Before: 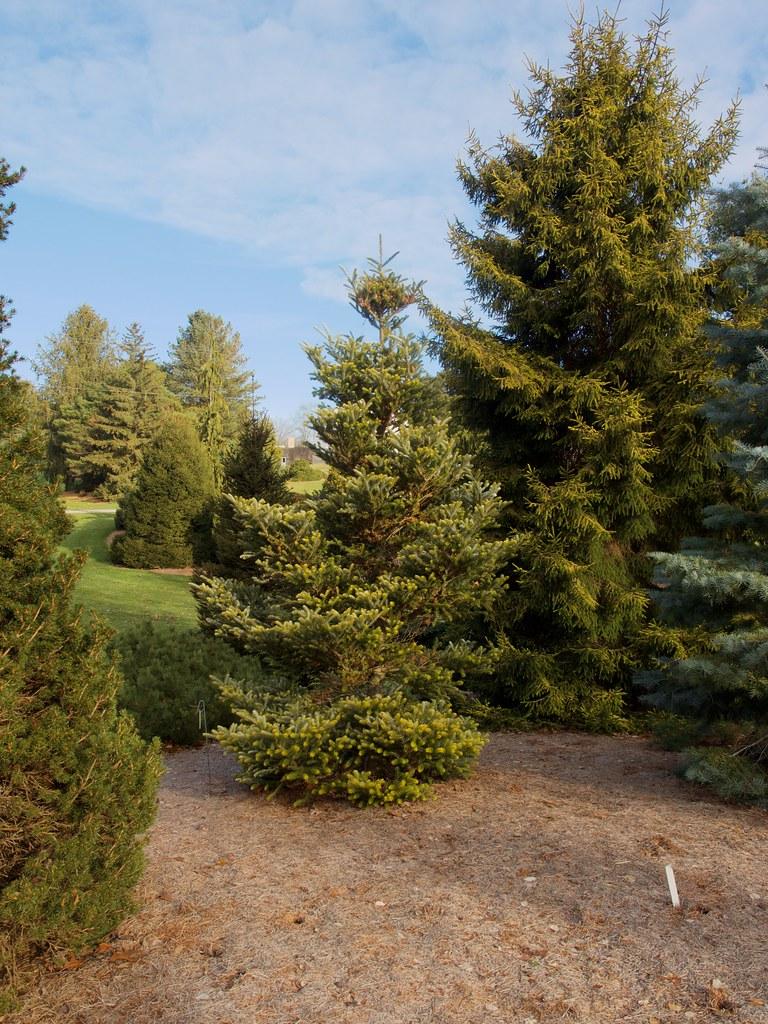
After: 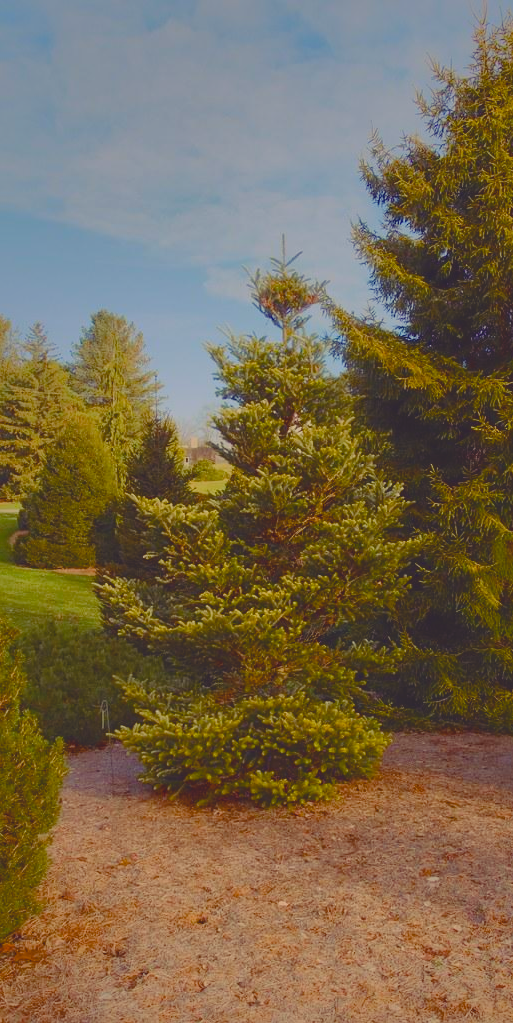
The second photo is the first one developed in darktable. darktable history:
contrast brightness saturation: contrast -0.278
crop and rotate: left 12.744%, right 20.405%
shadows and highlights: shadows -18.5, highlights -73.44
color balance rgb: shadows lift › chroma 6.247%, shadows lift › hue 304.07°, highlights gain › chroma 3.075%, highlights gain › hue 72.16°, global offset › luminance 0.725%, perceptual saturation grading › global saturation 20%, perceptual saturation grading › highlights -24.811%, perceptual saturation grading › shadows 25.835%, global vibrance 15.836%, saturation formula JzAzBz (2021)
